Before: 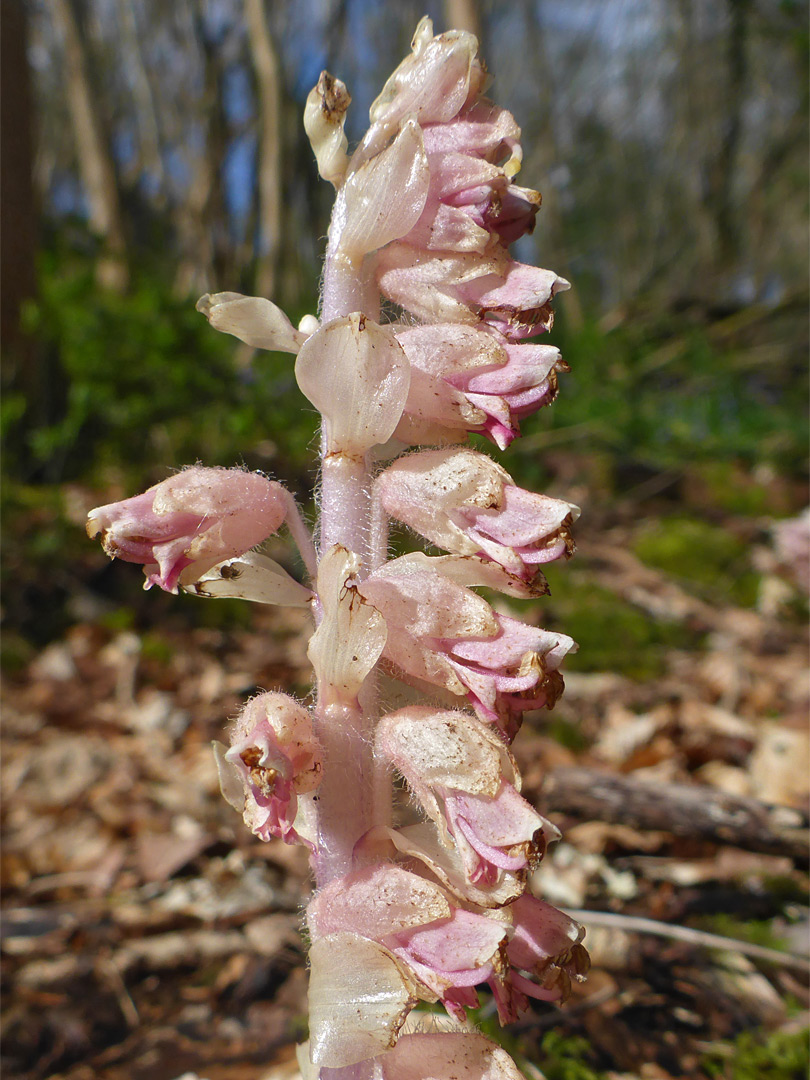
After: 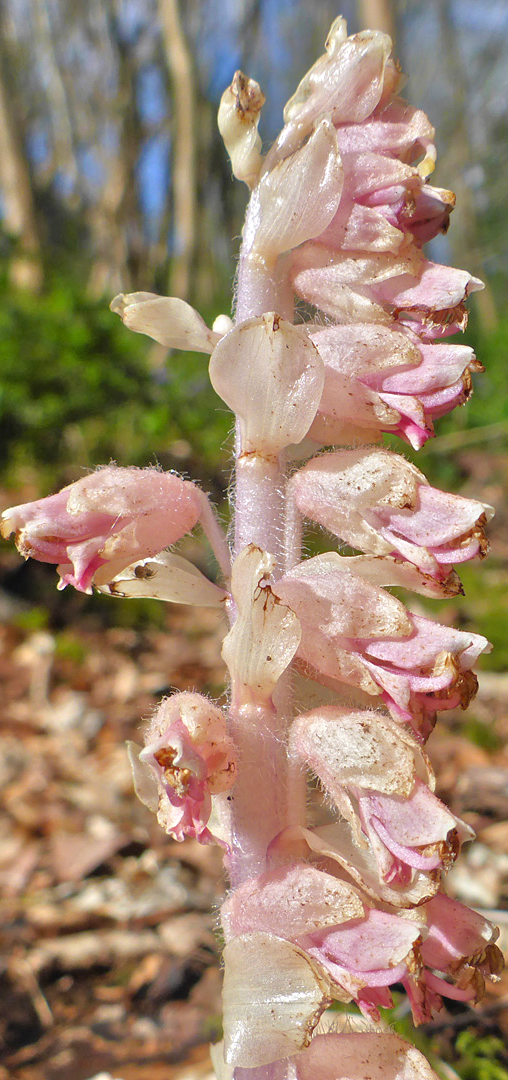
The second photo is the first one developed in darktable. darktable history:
crop: left 10.644%, right 26.528%
tone equalizer: -7 EV 0.15 EV, -6 EV 0.6 EV, -5 EV 1.15 EV, -4 EV 1.33 EV, -3 EV 1.15 EV, -2 EV 0.6 EV, -1 EV 0.15 EV, mask exposure compensation -0.5 EV
